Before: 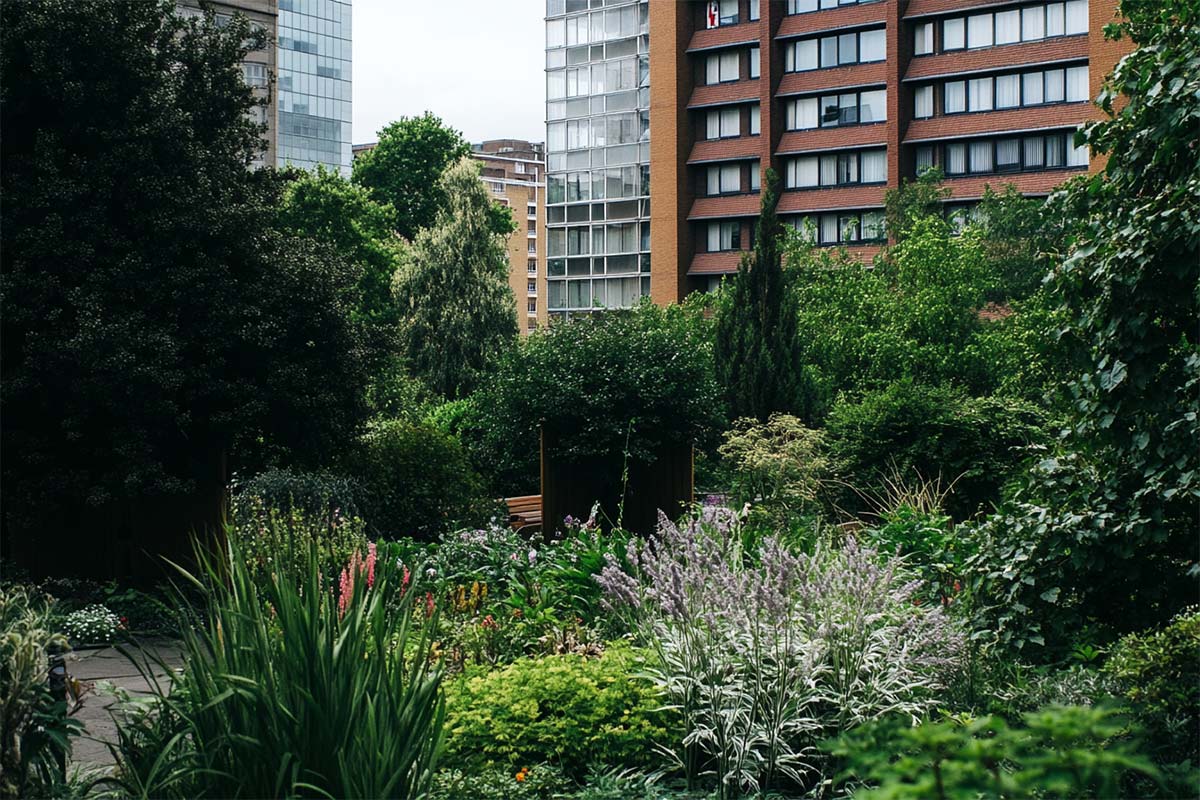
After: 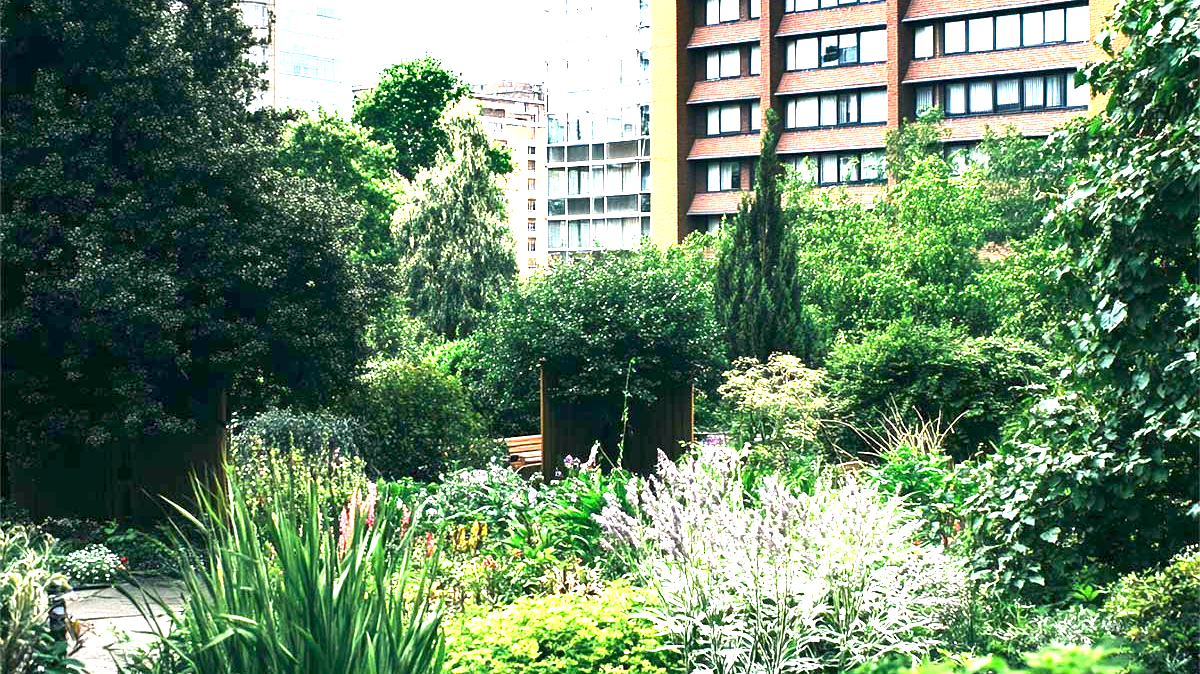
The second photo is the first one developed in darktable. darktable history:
shadows and highlights: radius 126.22, shadows 30.39, highlights -31.14, low approximation 0.01, soften with gaussian
exposure: black level correction 0.001, exposure 2.678 EV, compensate highlight preservation false
crop: top 7.56%, bottom 8.068%
